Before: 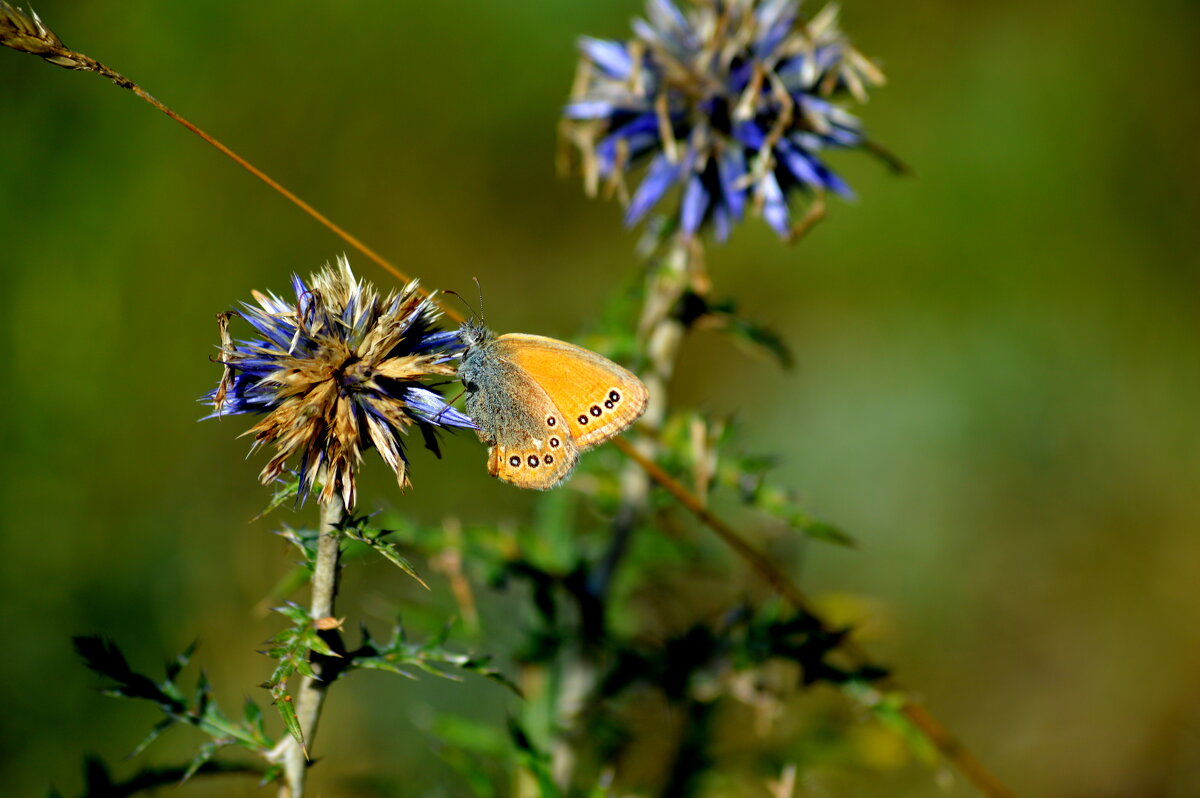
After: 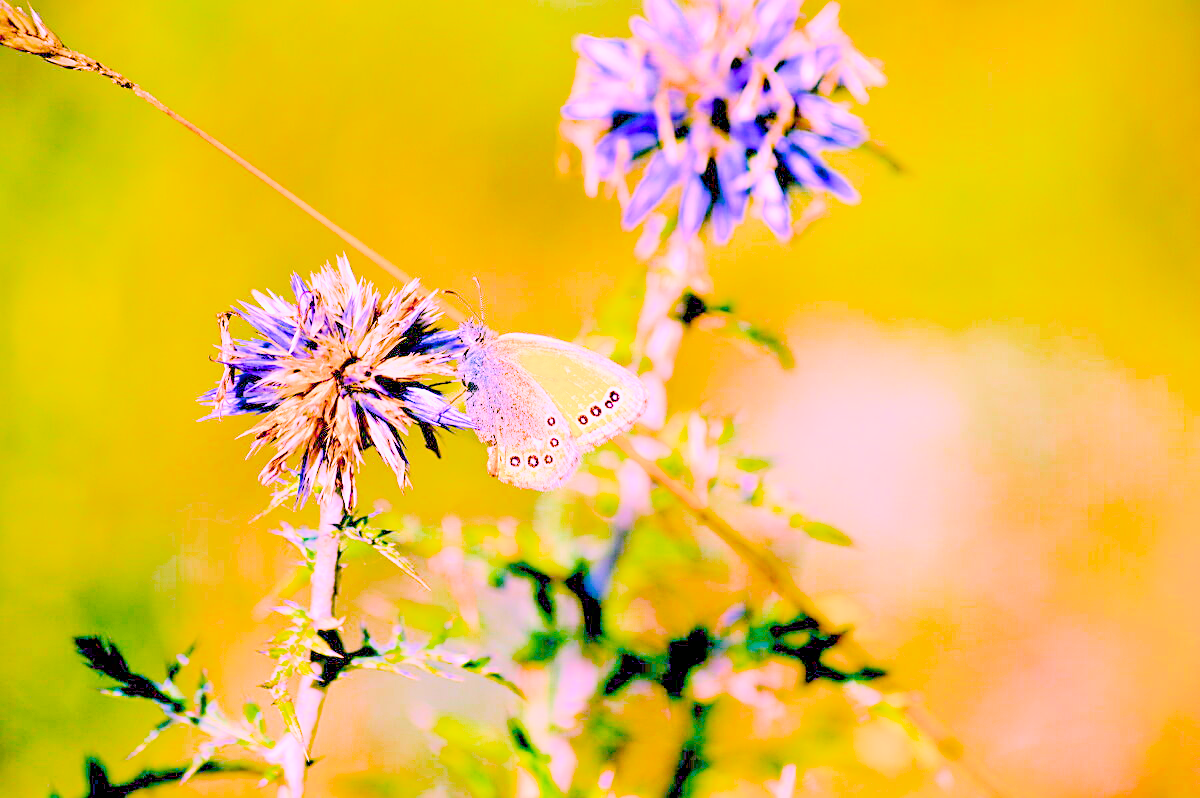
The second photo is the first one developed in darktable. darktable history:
tone equalizer "relight: fill-in": -7 EV 0.15 EV, -6 EV 0.6 EV, -5 EV 1.15 EV, -4 EV 1.33 EV, -3 EV 1.15 EV, -2 EV 0.6 EV, -1 EV 0.15 EV, mask exposure compensation -0.5 EV
color balance rgb: linear chroma grading › global chroma 9%, perceptual saturation grading › global saturation 36%, perceptual saturation grading › shadows 35%, perceptual brilliance grading › global brilliance 15%, perceptual brilliance grading › shadows -35%, global vibrance 15%
filmic rgb: black relative exposure -7.15 EV, white relative exposure 5.36 EV, hardness 3.02, color science v6 (2022)
highlight reconstruction: iterations 1, diameter of reconstruction 64 px
lens correction: scale 1.01, crop 1, focal 85, aperture 2.8, distance 7.77, camera "Canon EOS RP", lens "Canon RF 85mm F2 MACRO IS STM"
raw denoise: x [[0, 0.25, 0.5, 0.75, 1] ×4]
sharpen: on, module defaults
white balance: red 1.803, blue 1.886
exposure: black level correction 0, exposure 0.953 EV, compensate exposure bias true, compensate highlight preservation false
